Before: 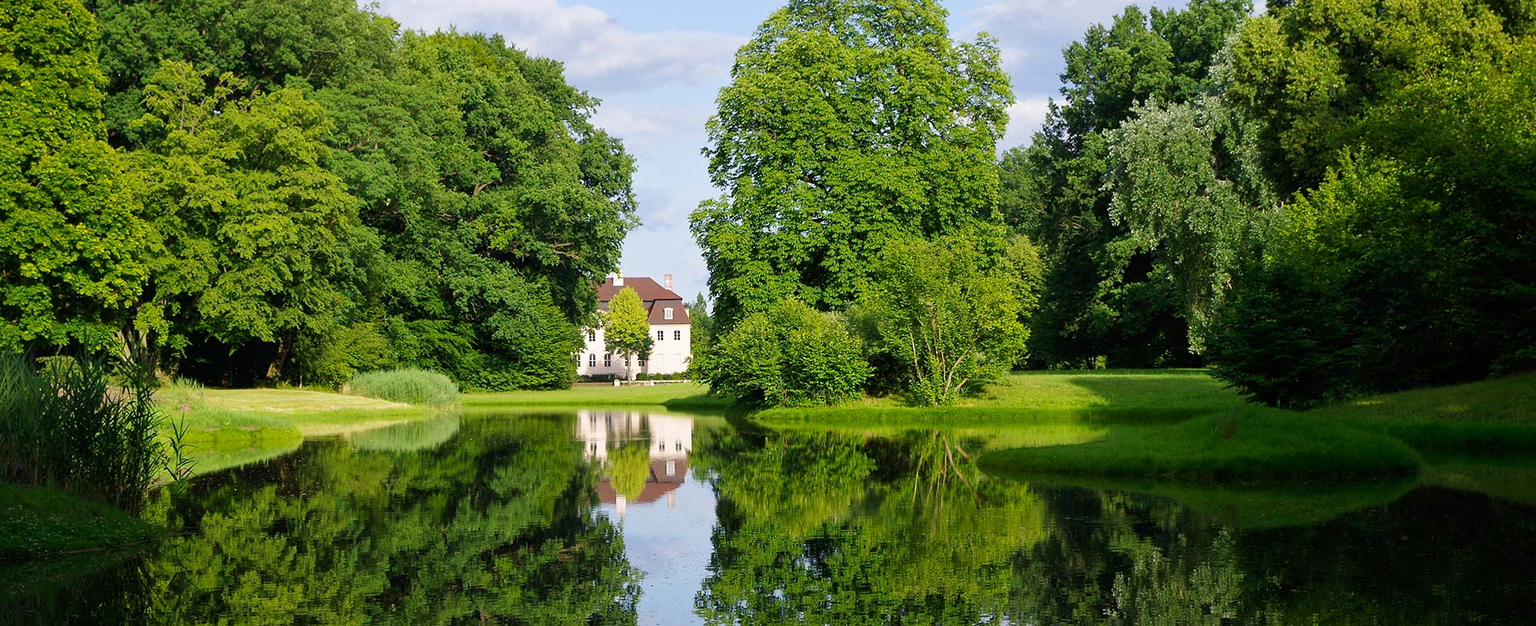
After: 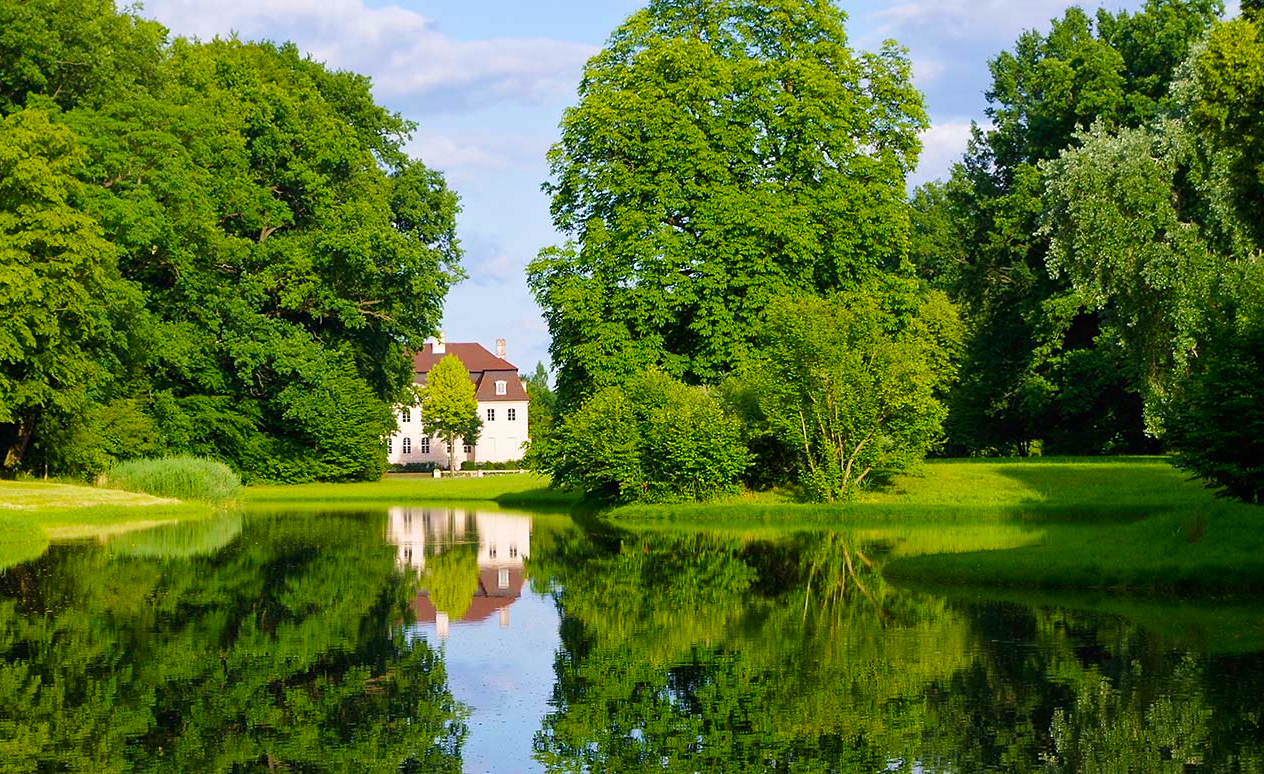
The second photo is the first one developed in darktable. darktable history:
crop: left 17.207%, right 16.258%
color balance rgb: power › luminance 1.294%, perceptual saturation grading › global saturation 29.634%
velvia: on, module defaults
